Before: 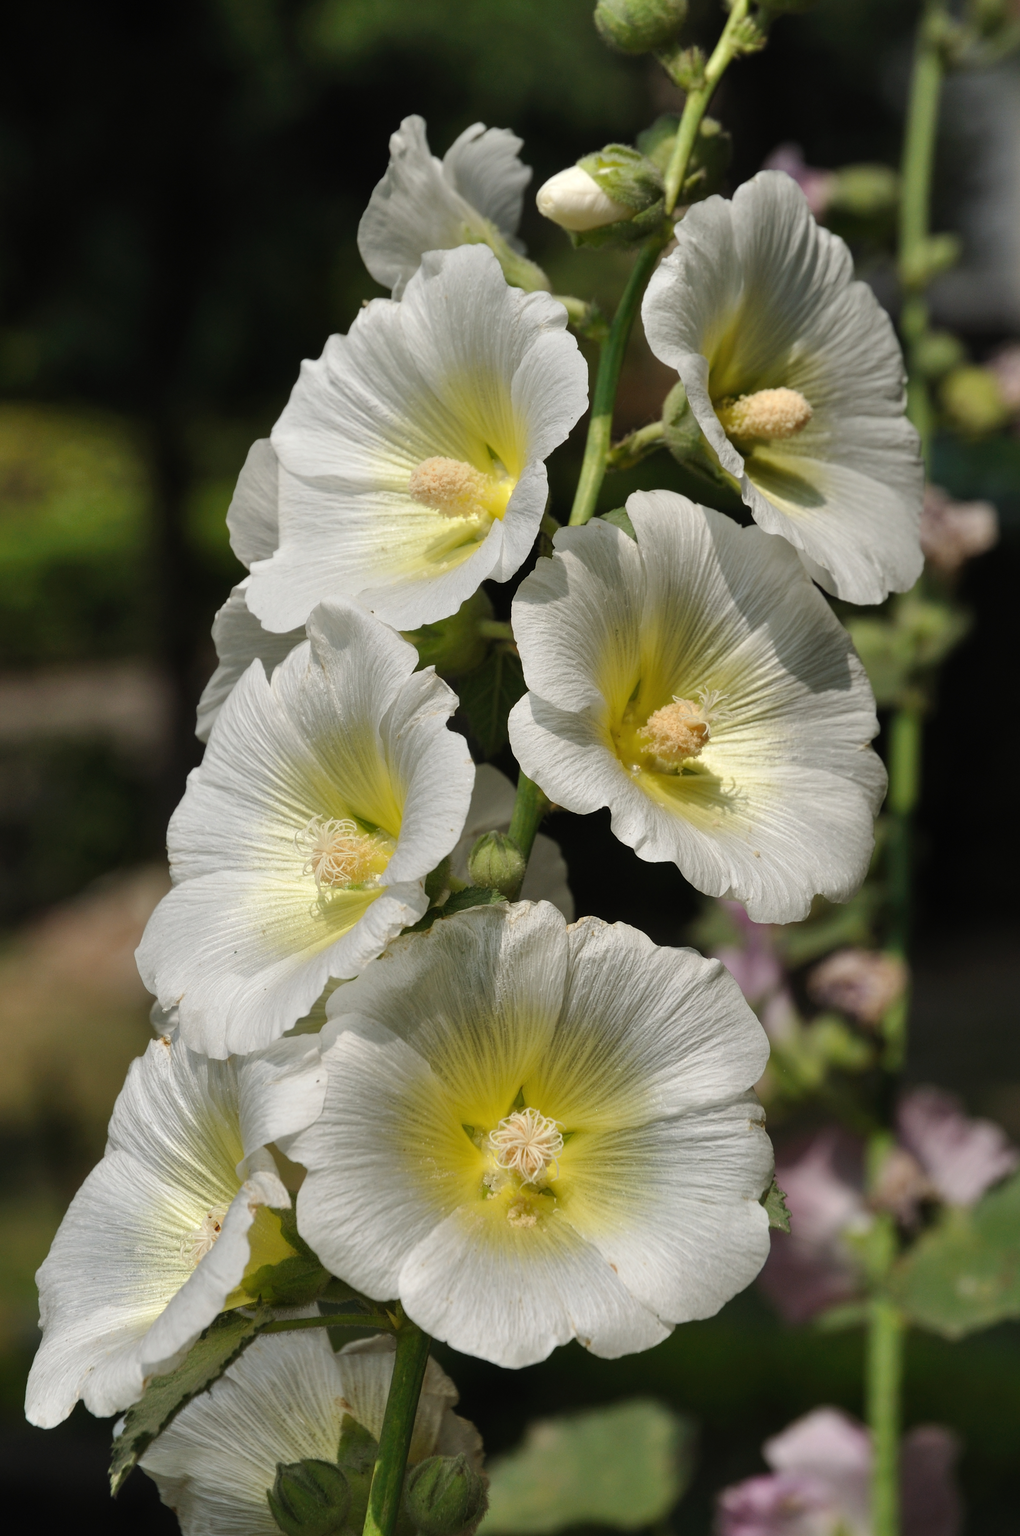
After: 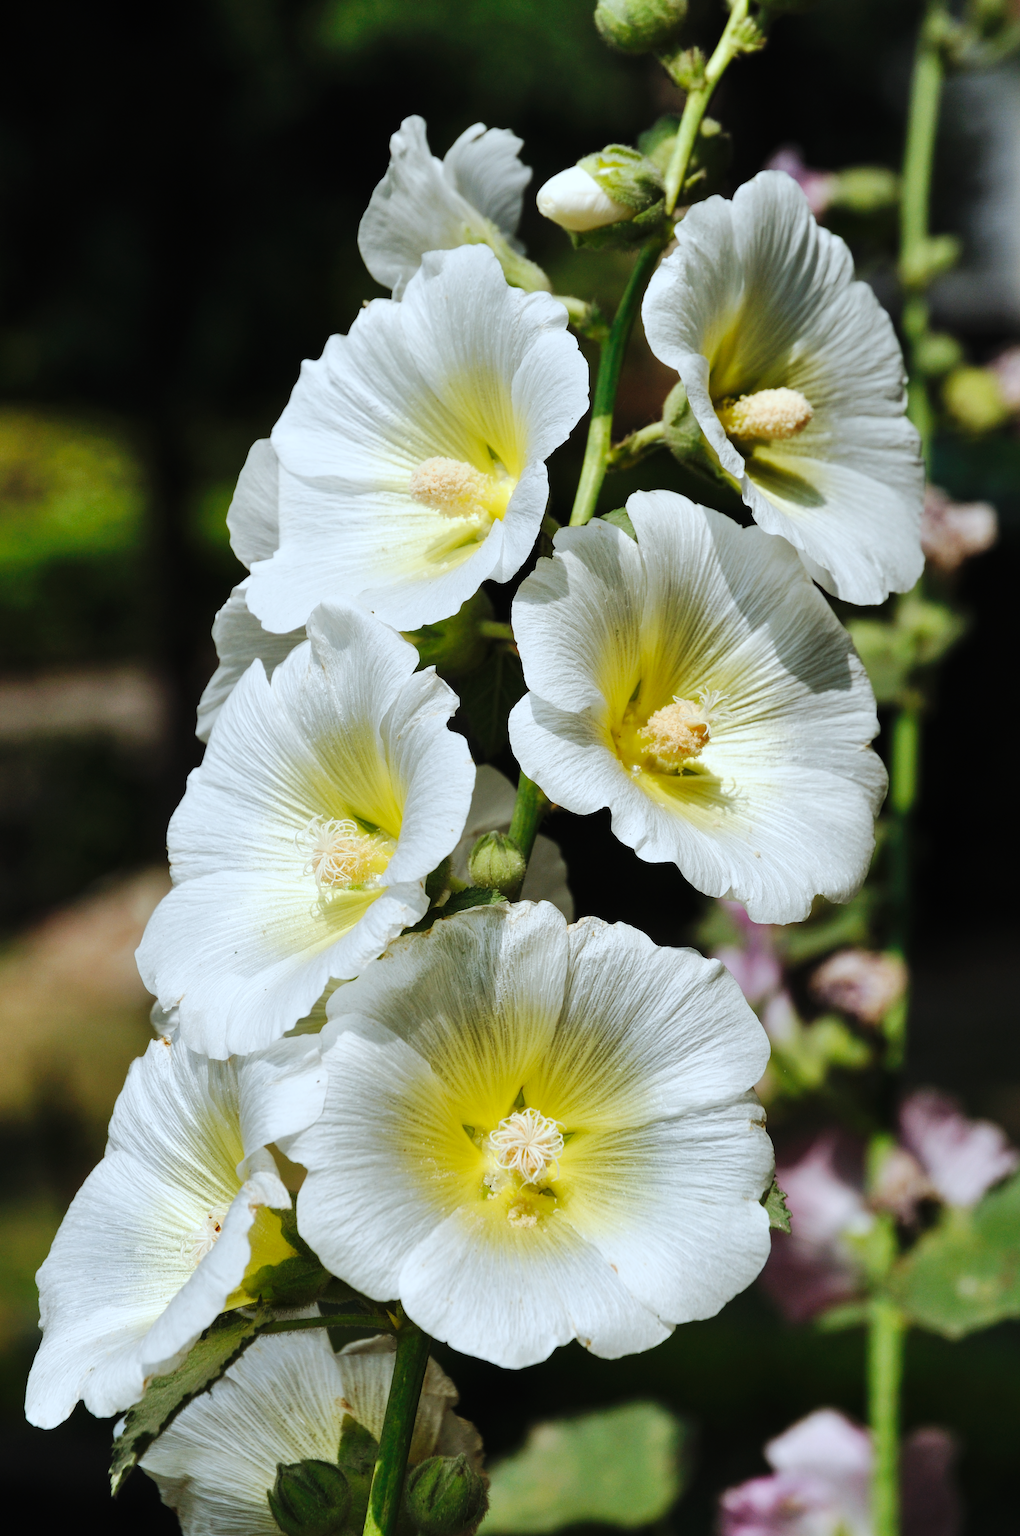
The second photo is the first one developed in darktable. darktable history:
tone equalizer: mask exposure compensation -0.499 EV
base curve: curves: ch0 [(0, 0) (0.036, 0.025) (0.121, 0.166) (0.206, 0.329) (0.605, 0.79) (1, 1)], preserve colors none
color correction: highlights a* -3.97, highlights b* -11.03
